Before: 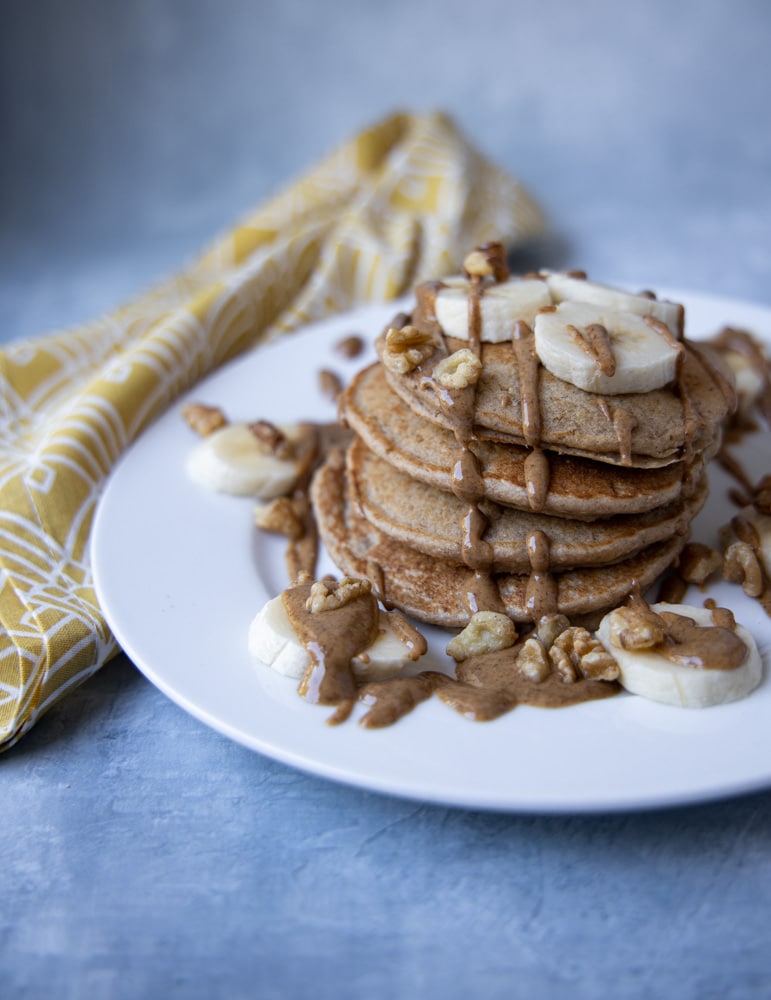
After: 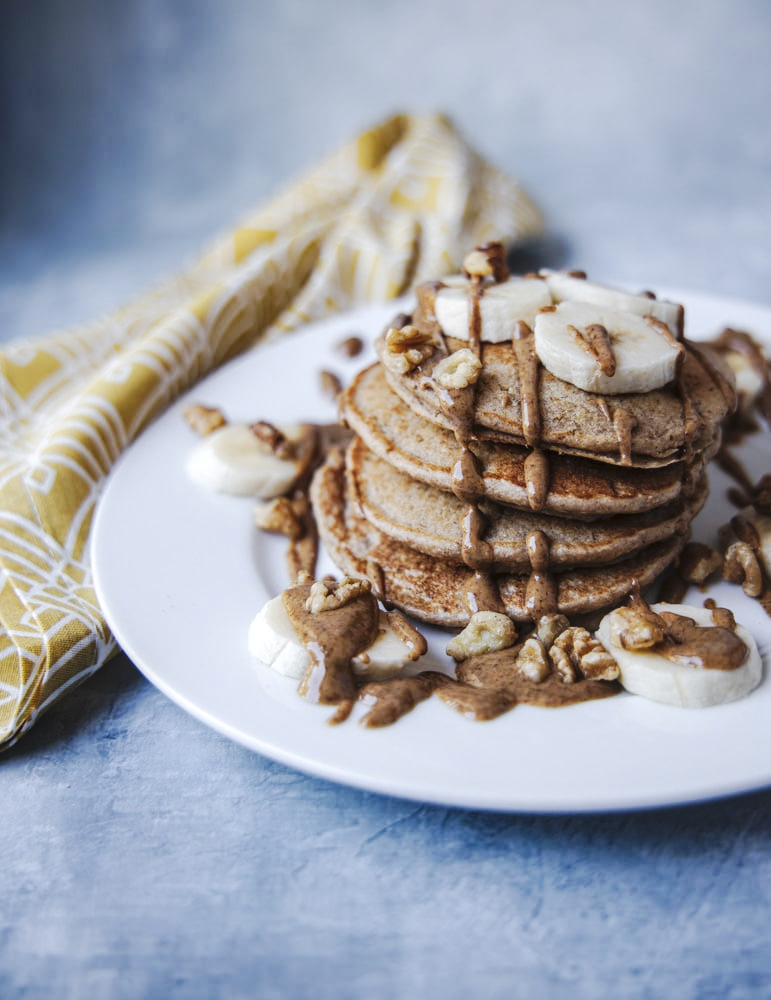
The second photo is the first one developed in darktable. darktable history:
color correction: saturation 0.85
tone curve: curves: ch0 [(0, 0) (0.003, 0.062) (0.011, 0.07) (0.025, 0.083) (0.044, 0.094) (0.069, 0.105) (0.1, 0.117) (0.136, 0.136) (0.177, 0.164) (0.224, 0.201) (0.277, 0.256) (0.335, 0.335) (0.399, 0.424) (0.468, 0.529) (0.543, 0.641) (0.623, 0.725) (0.709, 0.787) (0.801, 0.849) (0.898, 0.917) (1, 1)], preserve colors none
local contrast: on, module defaults
